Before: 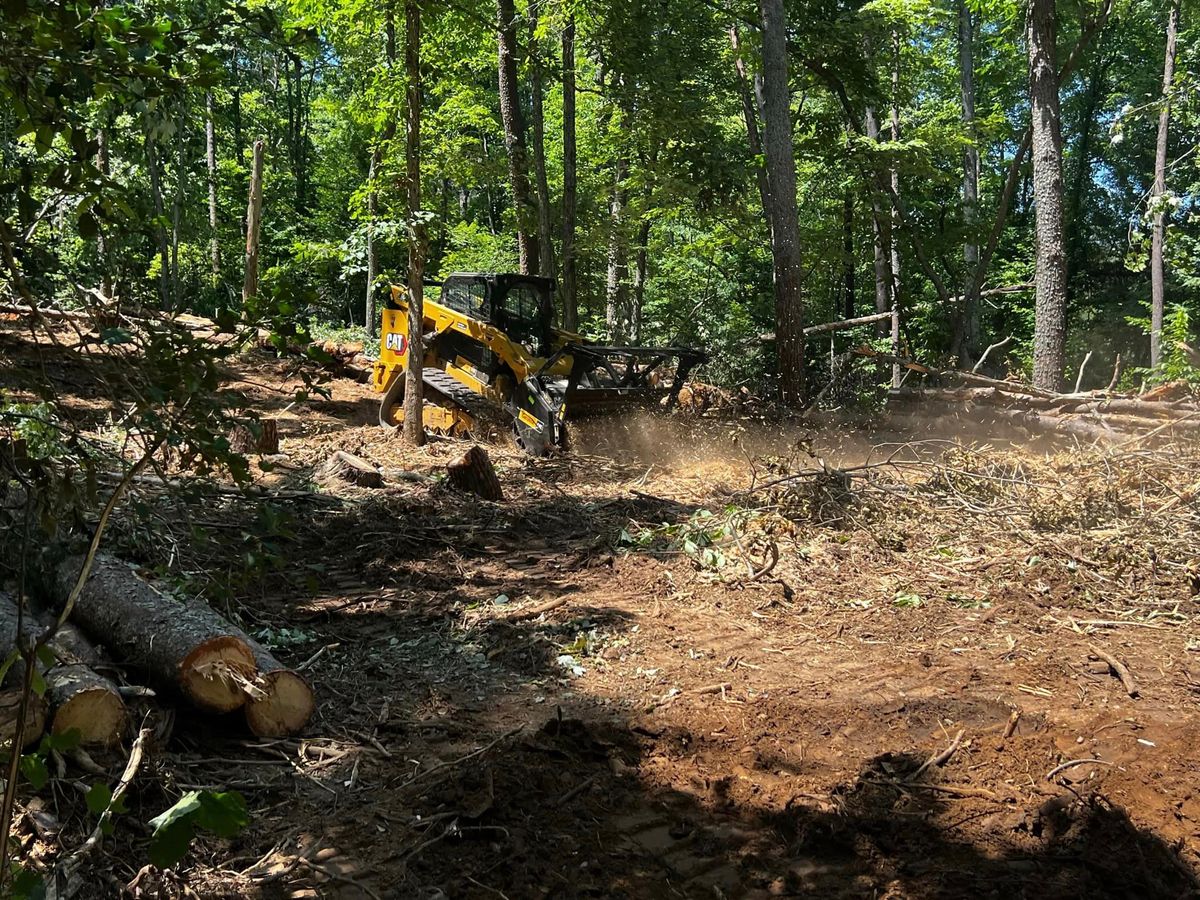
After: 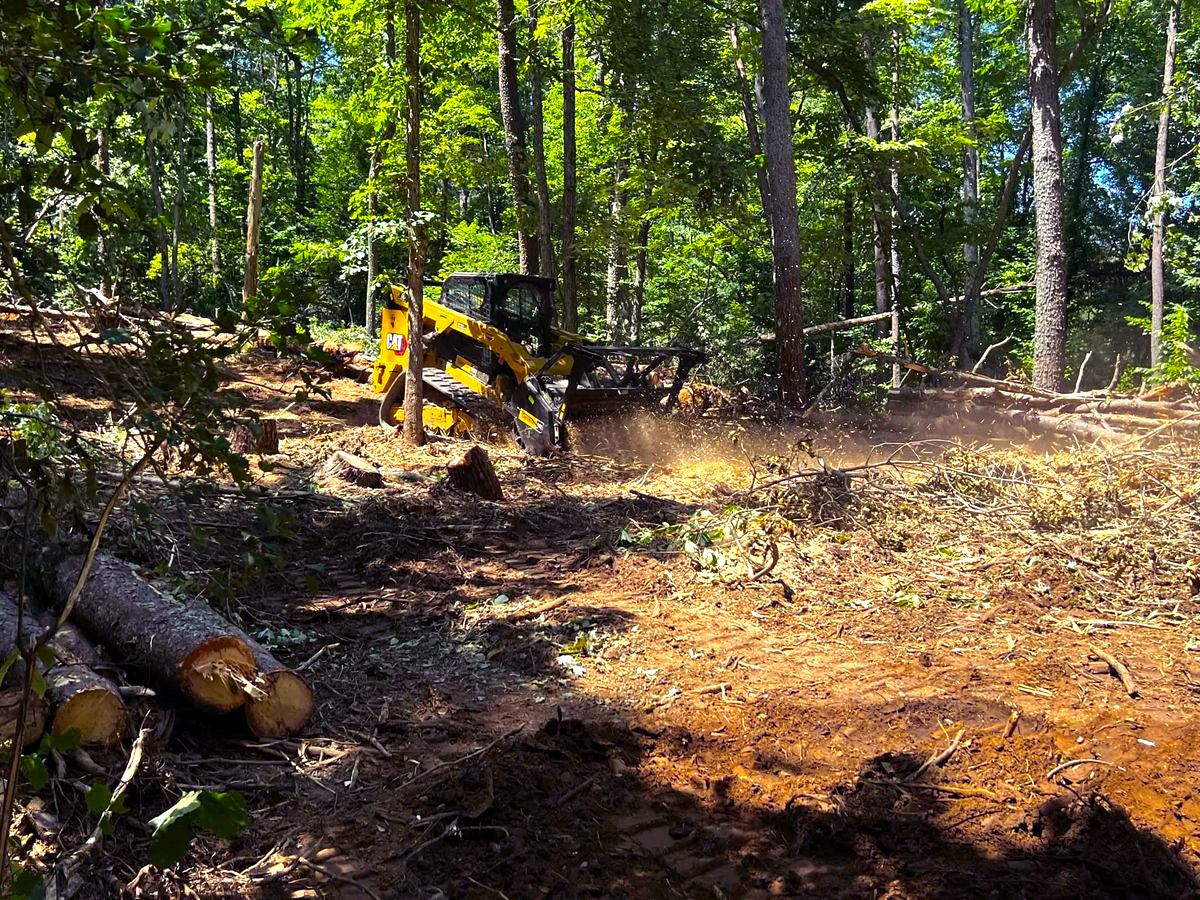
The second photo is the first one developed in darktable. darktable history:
color balance rgb: shadows lift › luminance -21.863%, shadows lift › chroma 8.949%, shadows lift › hue 285.68°, highlights gain › chroma 0.113%, highlights gain › hue 331.03°, perceptual saturation grading › global saturation 41.246%, perceptual brilliance grading › global brilliance 18.273%
local contrast: mode bilateral grid, contrast 15, coarseness 36, detail 104%, midtone range 0.2
